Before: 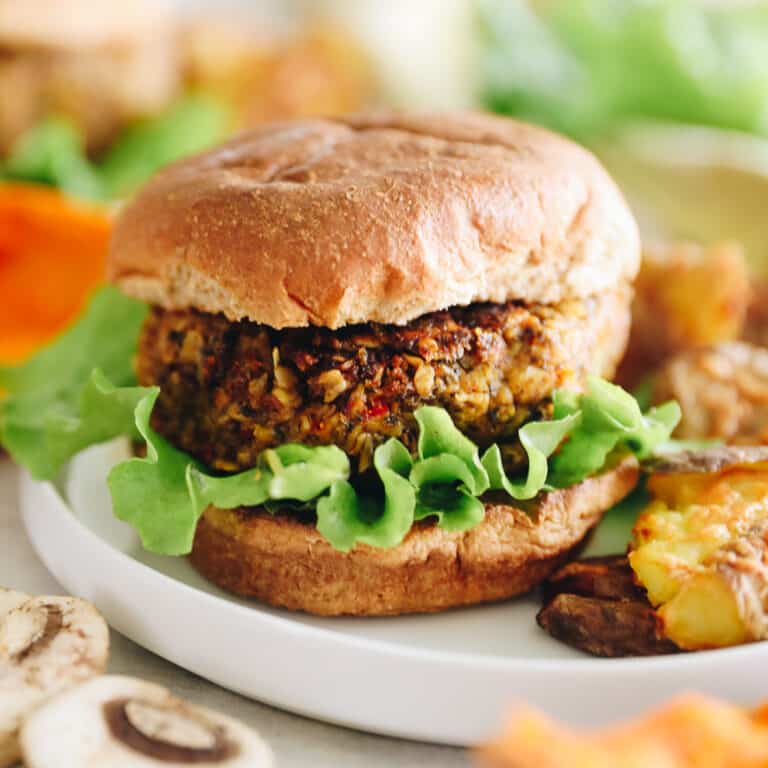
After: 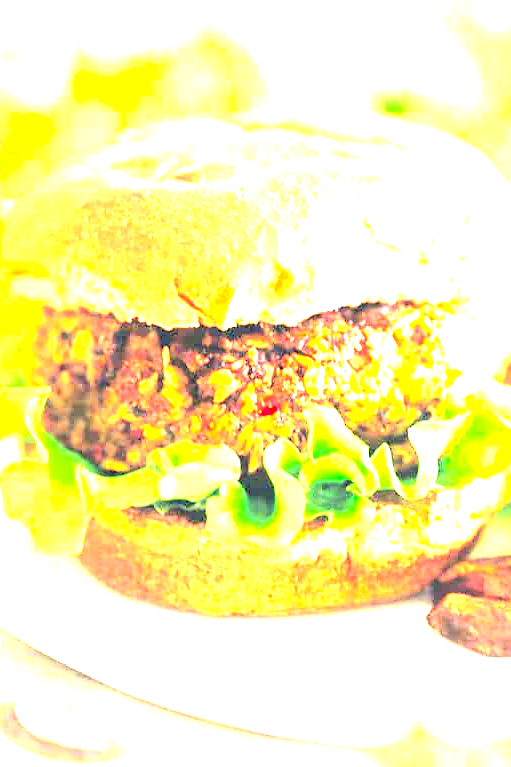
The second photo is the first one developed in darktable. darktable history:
crop and rotate: left 14.409%, right 18.991%
exposure: black level correction 0, exposure 4.026 EV, compensate highlight preservation false
tone curve: curves: ch0 [(0, 0) (0.003, 0.006) (0.011, 0.007) (0.025, 0.009) (0.044, 0.012) (0.069, 0.021) (0.1, 0.036) (0.136, 0.056) (0.177, 0.105) (0.224, 0.165) (0.277, 0.251) (0.335, 0.344) (0.399, 0.439) (0.468, 0.532) (0.543, 0.628) (0.623, 0.718) (0.709, 0.797) (0.801, 0.874) (0.898, 0.943) (1, 1)], color space Lab, independent channels, preserve colors none
